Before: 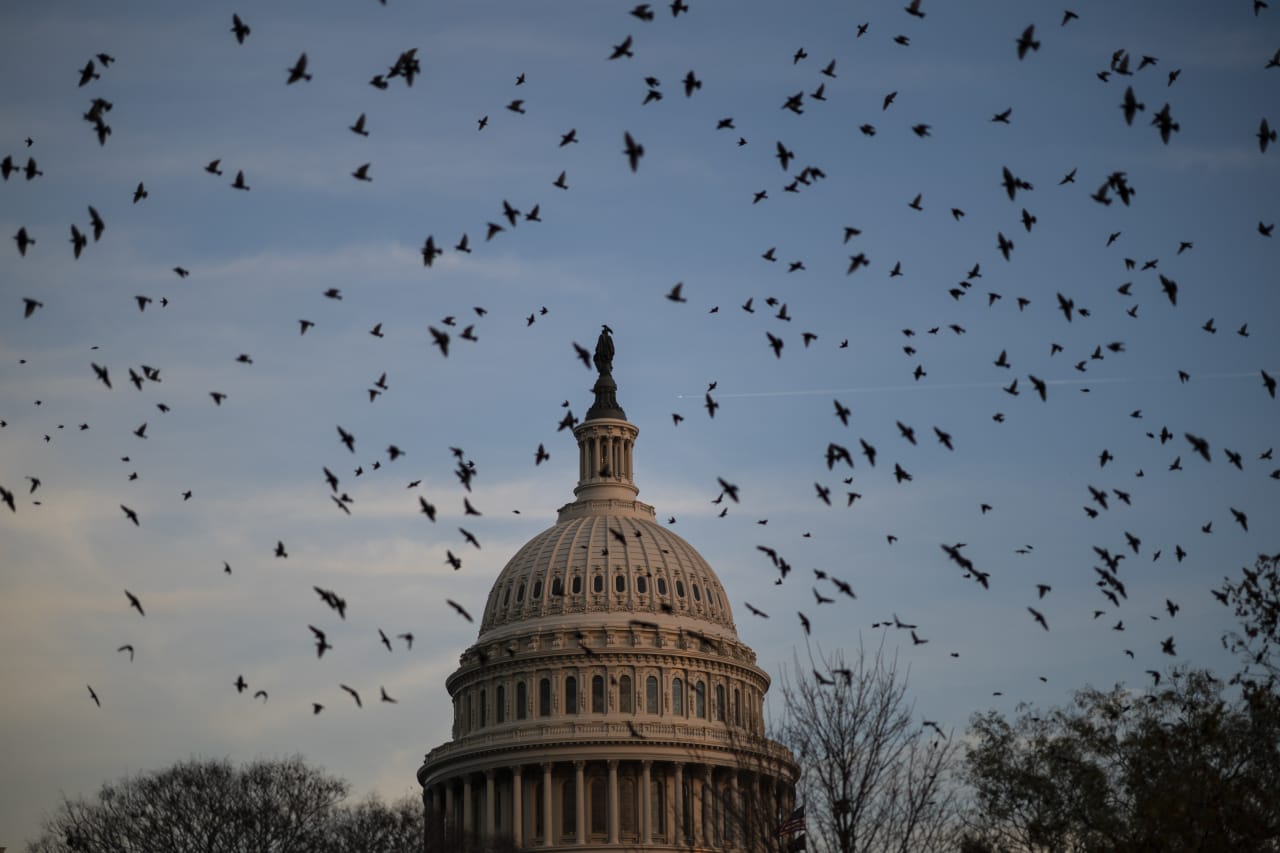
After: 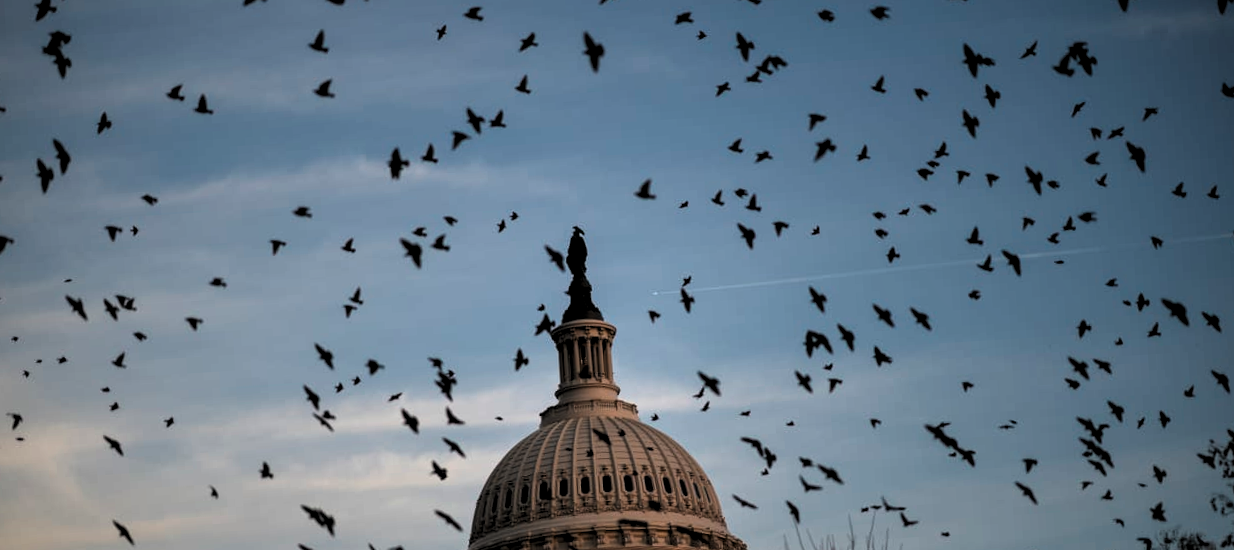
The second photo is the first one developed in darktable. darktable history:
crop and rotate: top 8.293%, bottom 20.996%
levels: levels [0.129, 0.519, 0.867]
local contrast: mode bilateral grid, contrast 10, coarseness 25, detail 115%, midtone range 0.2
rotate and perspective: rotation -3.52°, crop left 0.036, crop right 0.964, crop top 0.081, crop bottom 0.919
exposure: exposure 0.131 EV, compensate highlight preservation false
